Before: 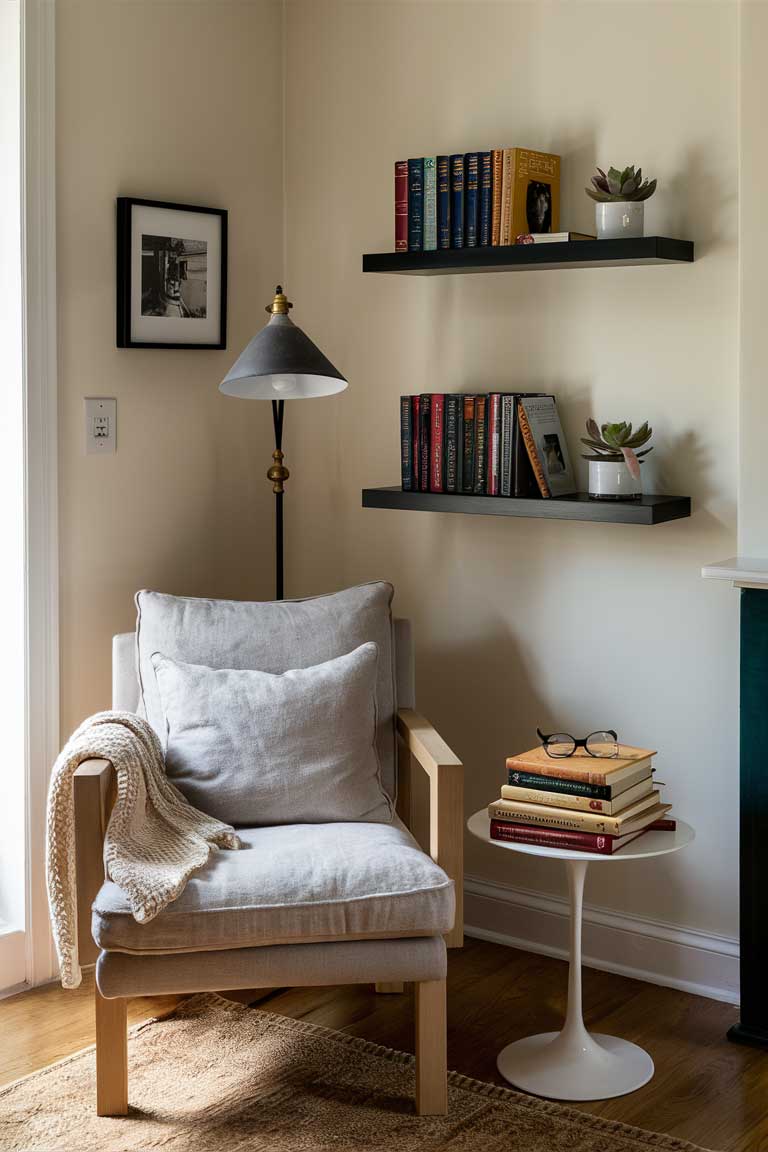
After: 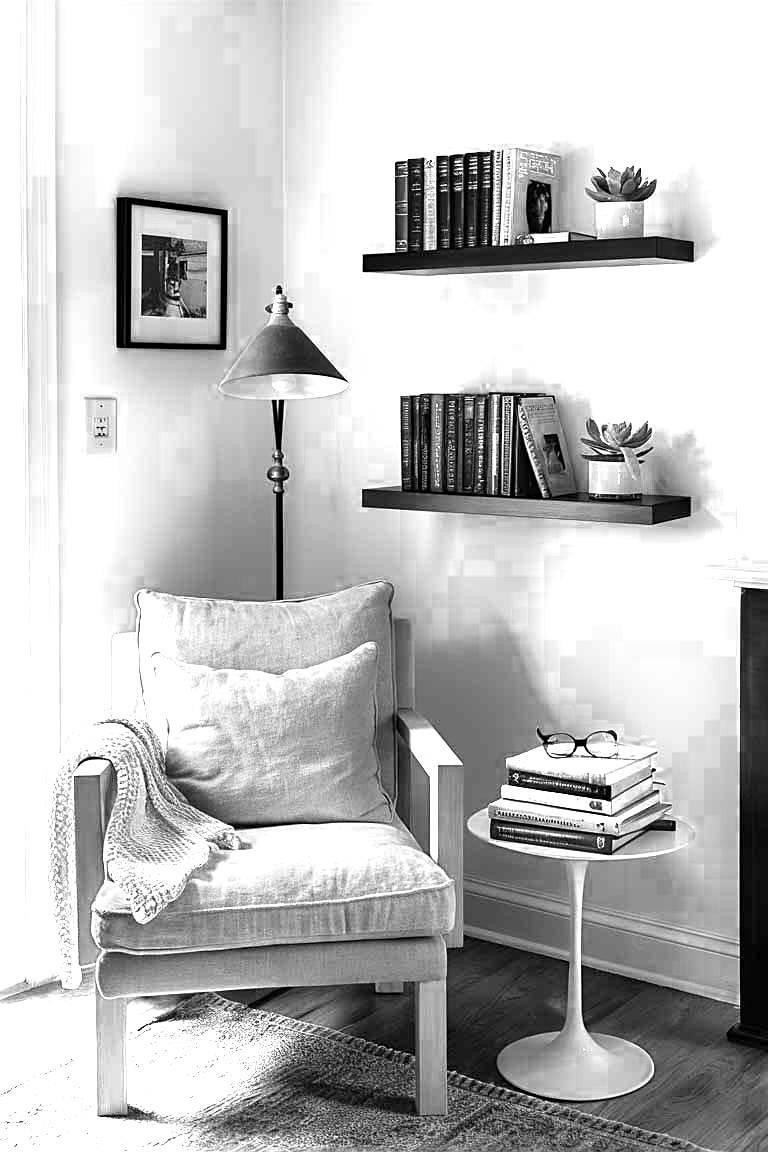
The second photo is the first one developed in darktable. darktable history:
exposure: black level correction 0, exposure 1.098 EV, compensate highlight preservation false
sharpen: on, module defaults
color zones: curves: ch0 [(0, 0.554) (0.146, 0.662) (0.293, 0.86) (0.503, 0.774) (0.637, 0.106) (0.74, 0.072) (0.866, 0.488) (0.998, 0.569)]; ch1 [(0, 0) (0.143, 0) (0.286, 0) (0.429, 0) (0.571, 0) (0.714, 0) (0.857, 0)]
